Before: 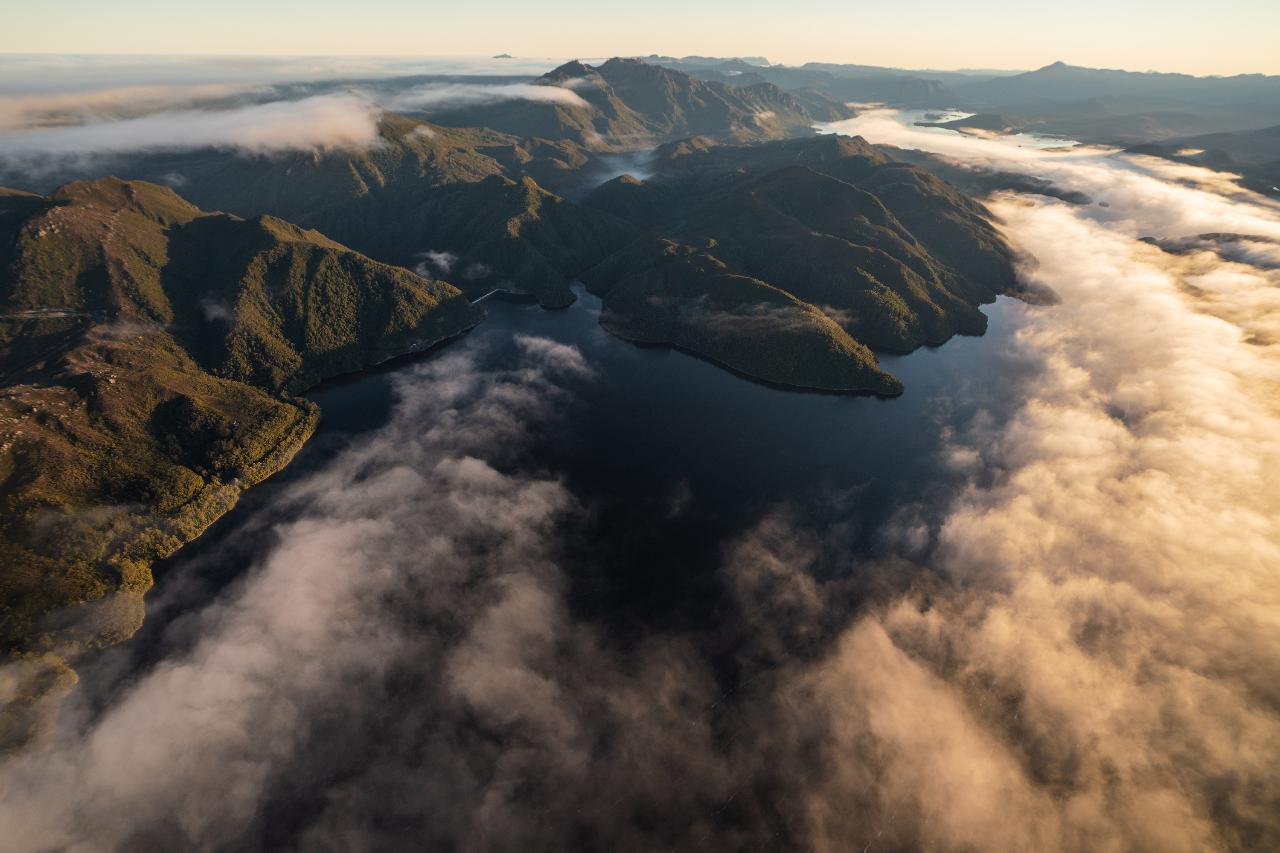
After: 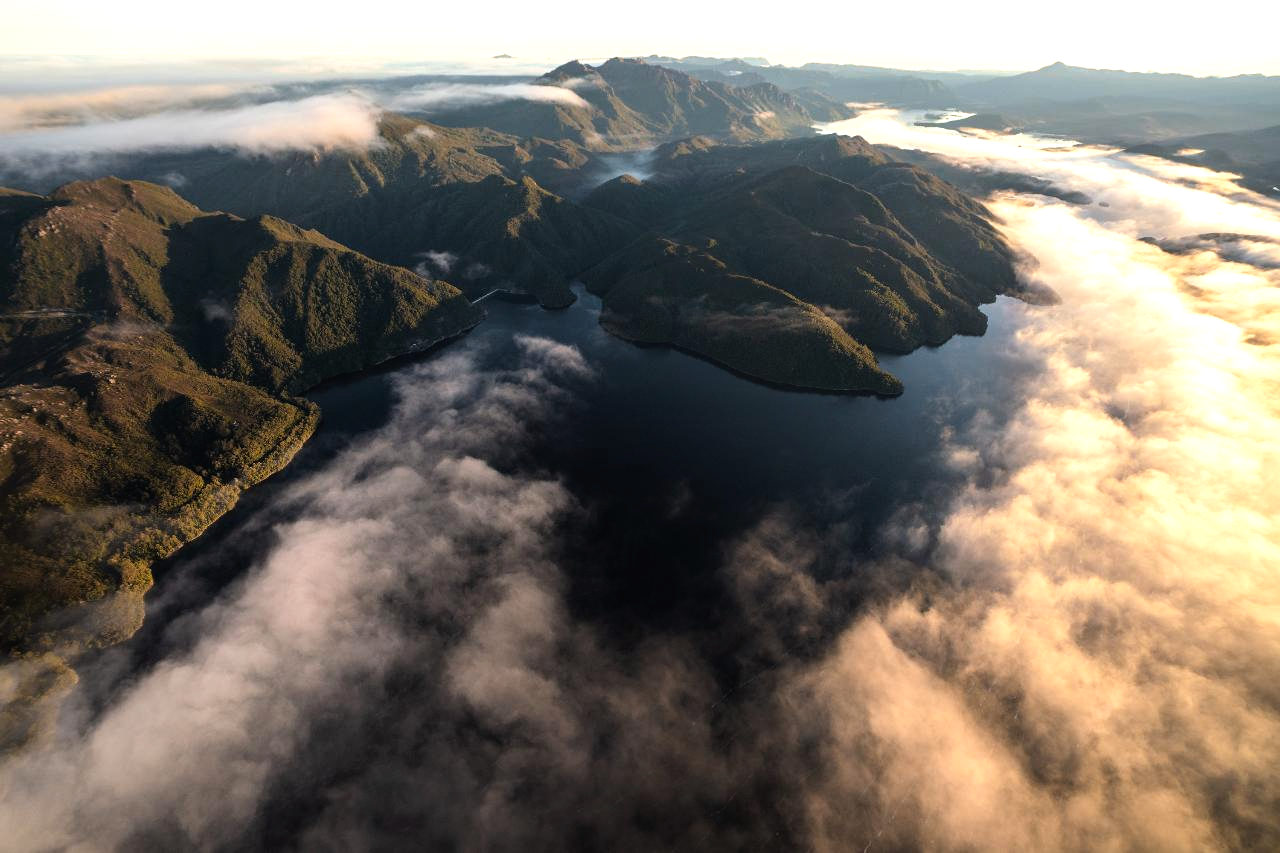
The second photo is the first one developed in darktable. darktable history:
tone equalizer: -8 EV -0.724 EV, -7 EV -0.696 EV, -6 EV -0.616 EV, -5 EV -0.375 EV, -3 EV 0.374 EV, -2 EV 0.6 EV, -1 EV 0.681 EV, +0 EV 0.721 EV
